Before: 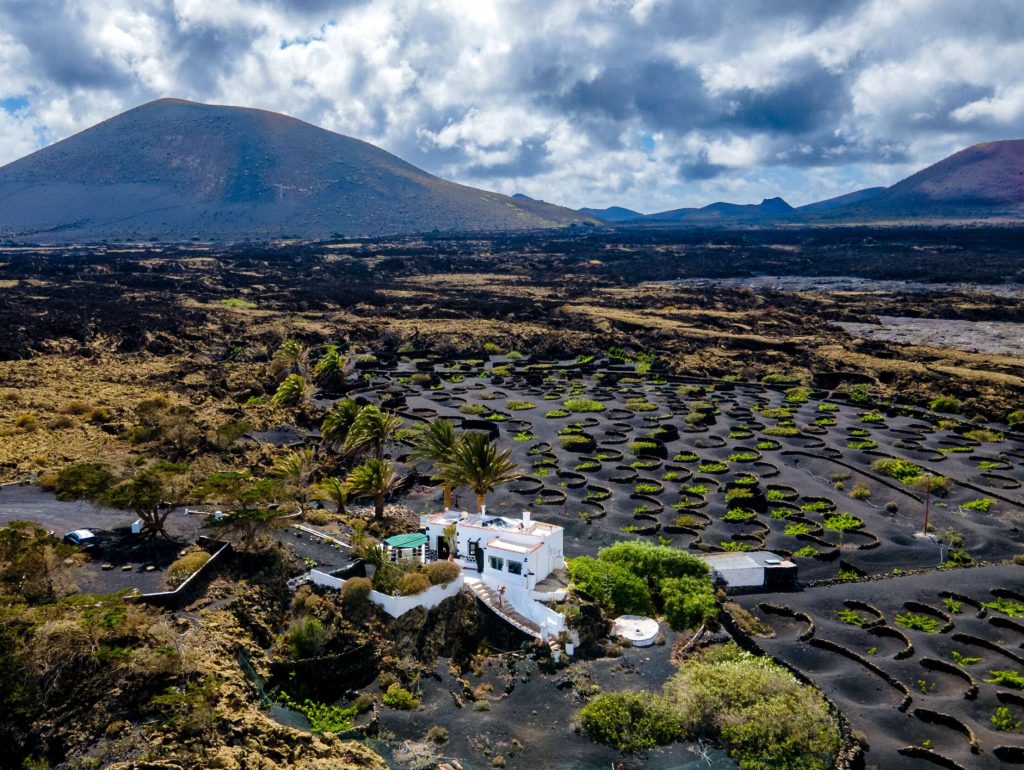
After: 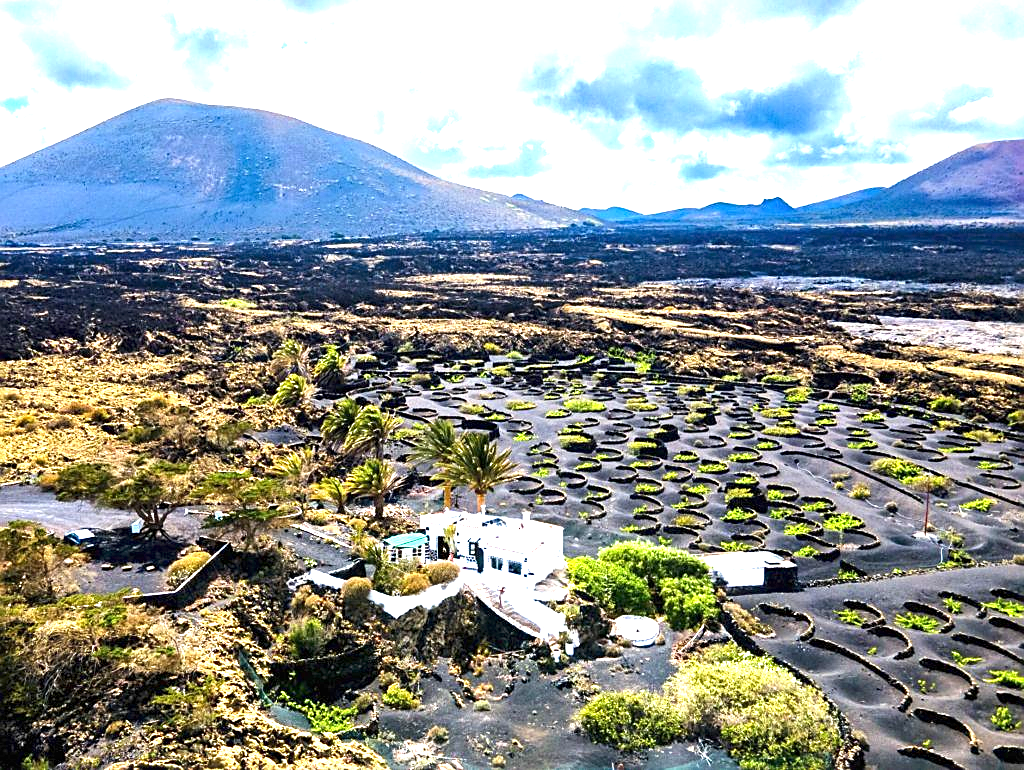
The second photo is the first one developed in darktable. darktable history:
exposure: black level correction 0, exposure 1.924 EV, compensate highlight preservation false
sharpen: on, module defaults
